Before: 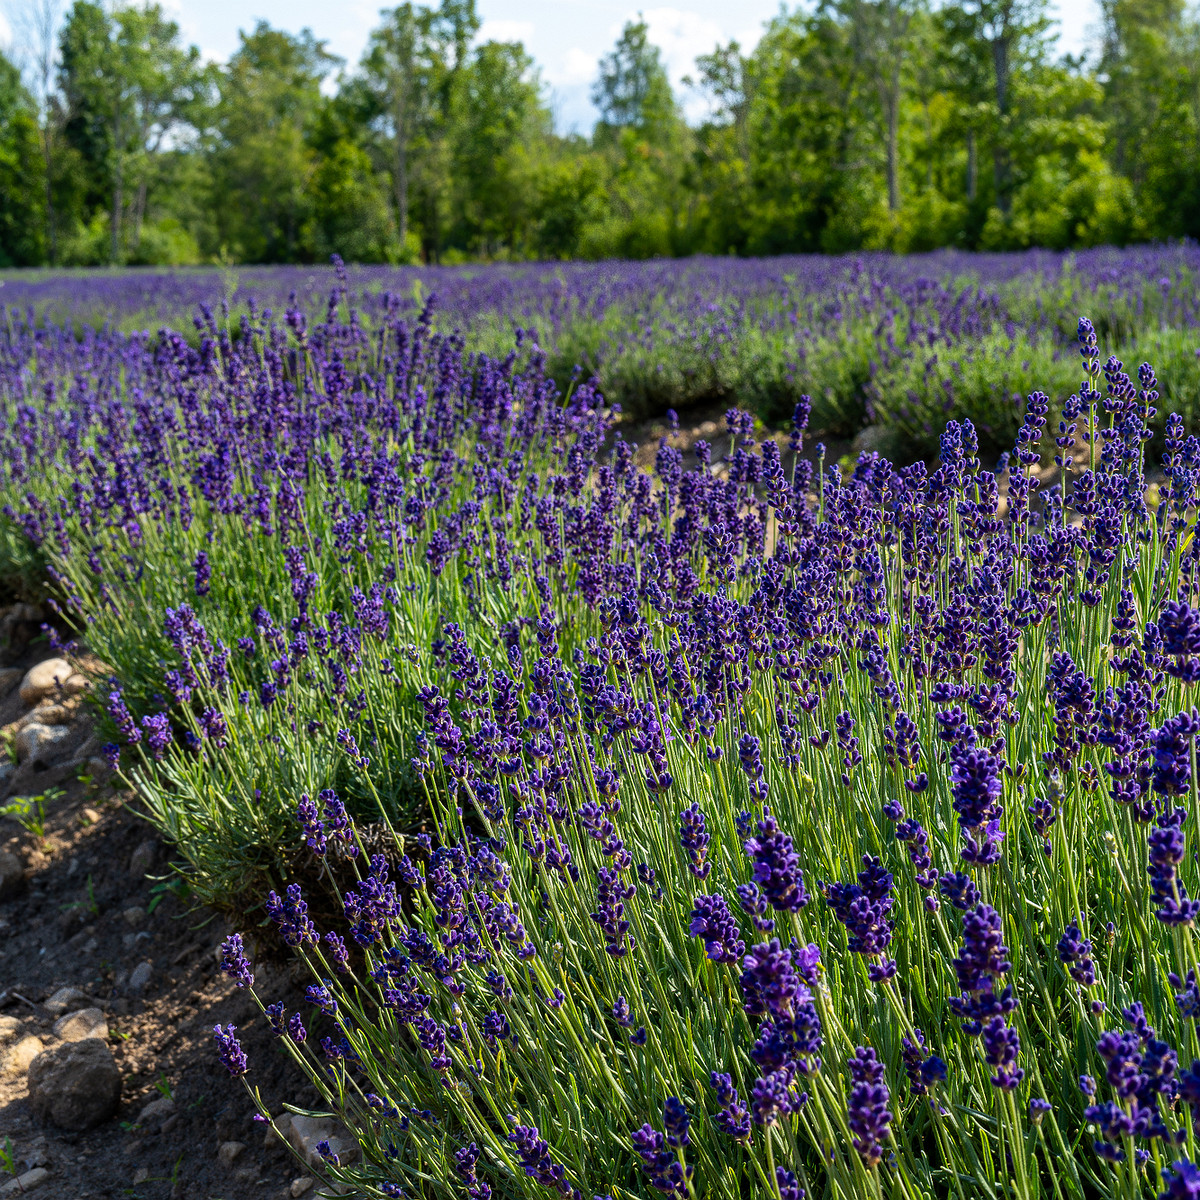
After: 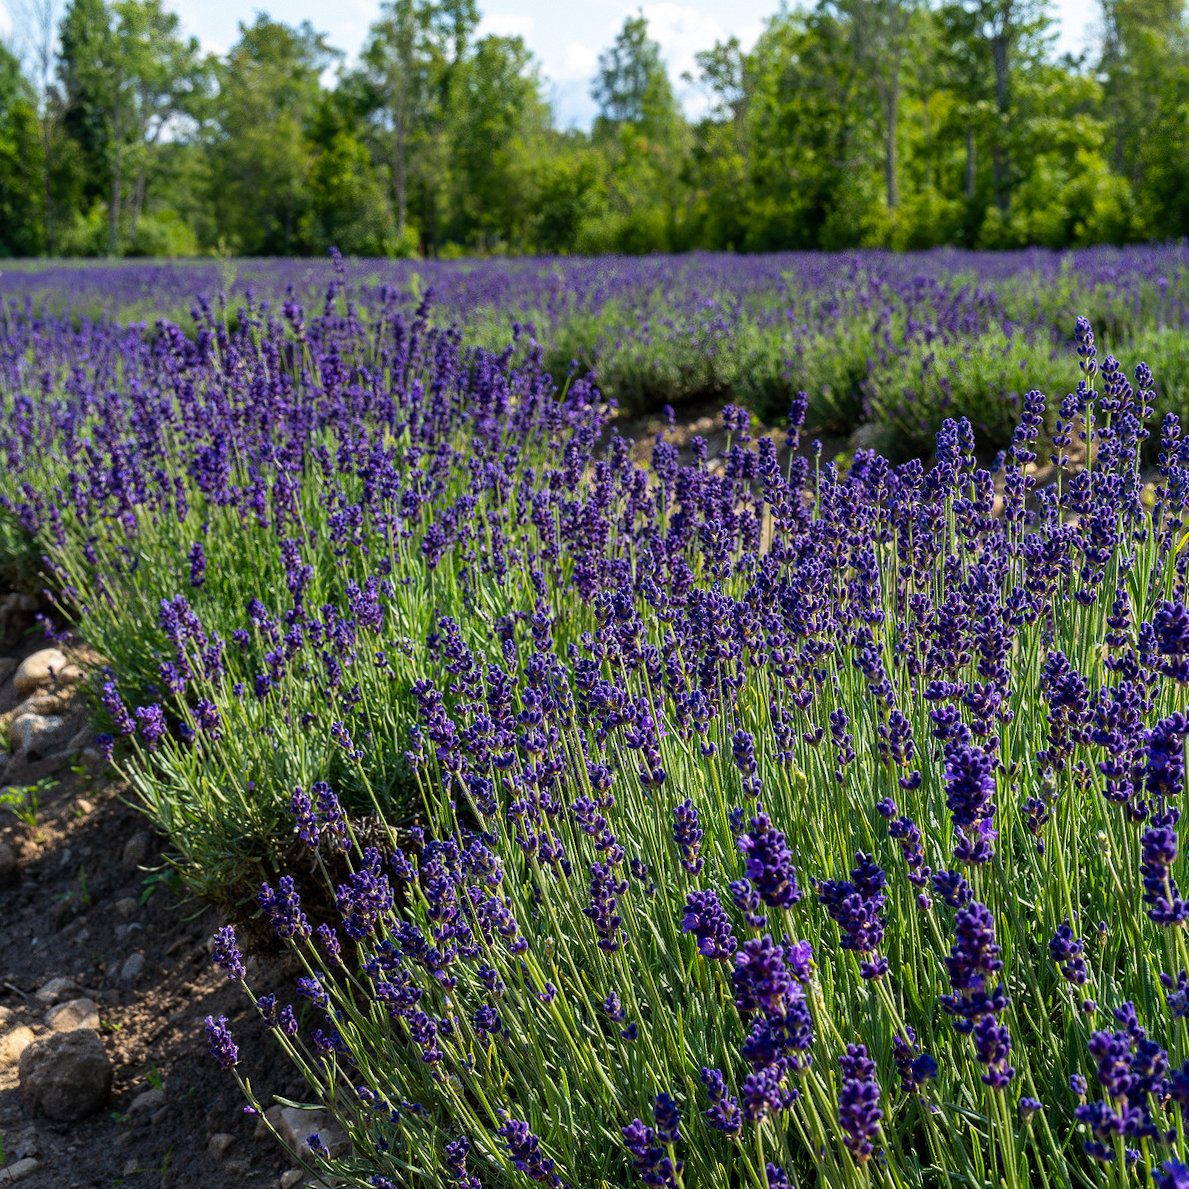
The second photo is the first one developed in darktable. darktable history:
tone equalizer: on, module defaults
crop and rotate: angle -0.5°
